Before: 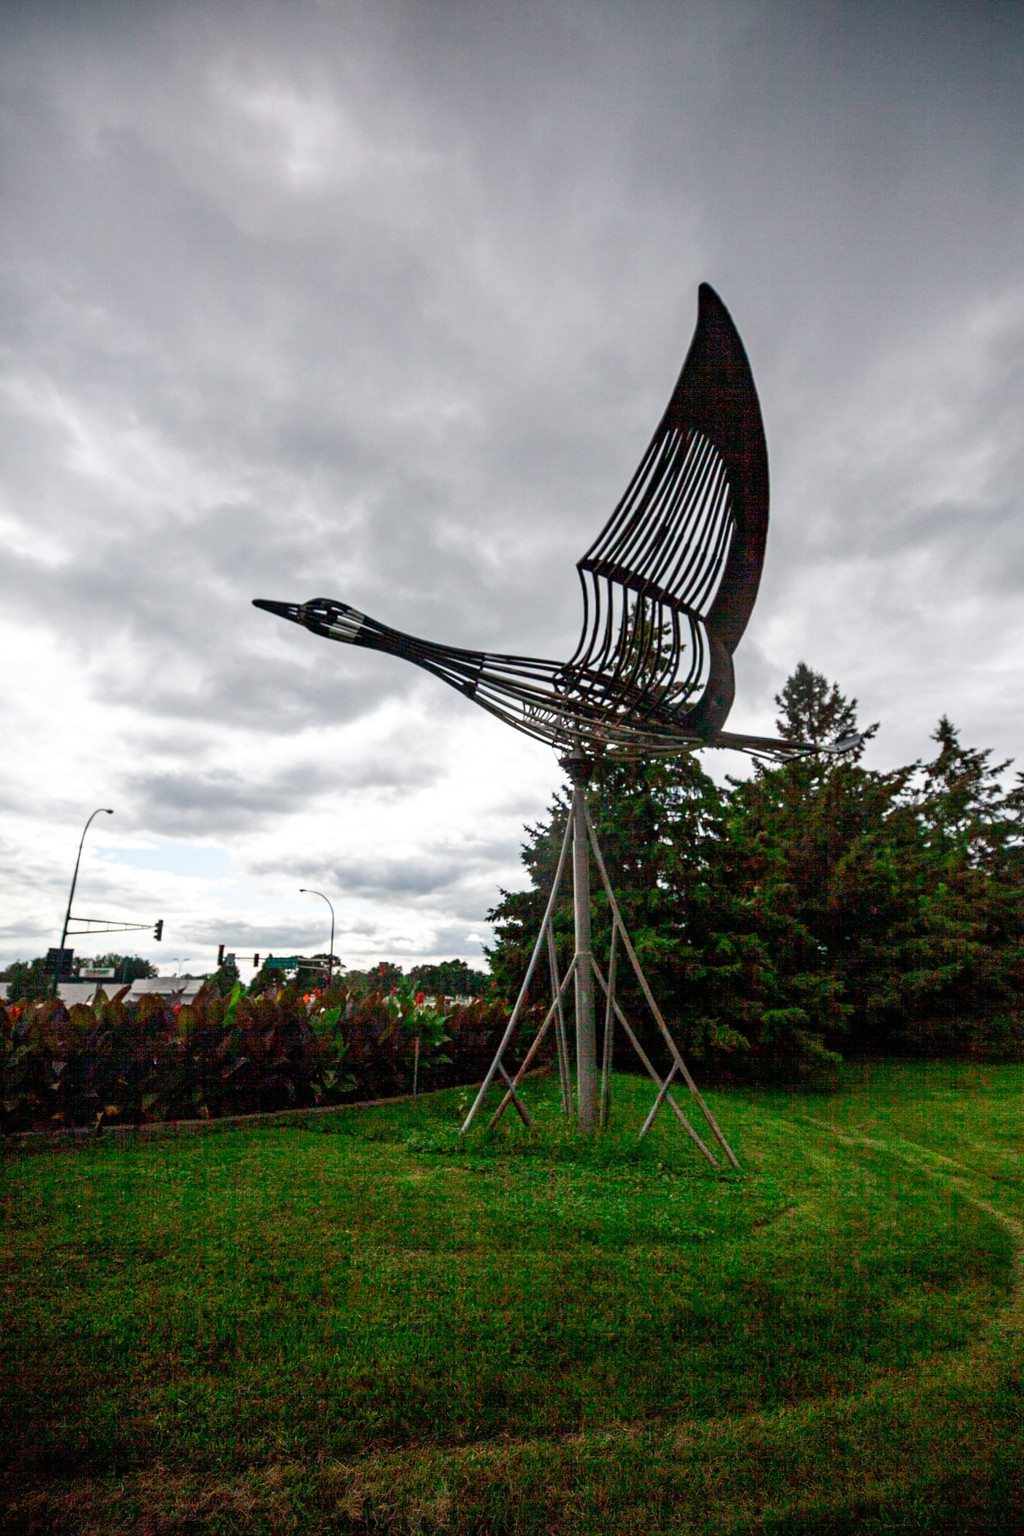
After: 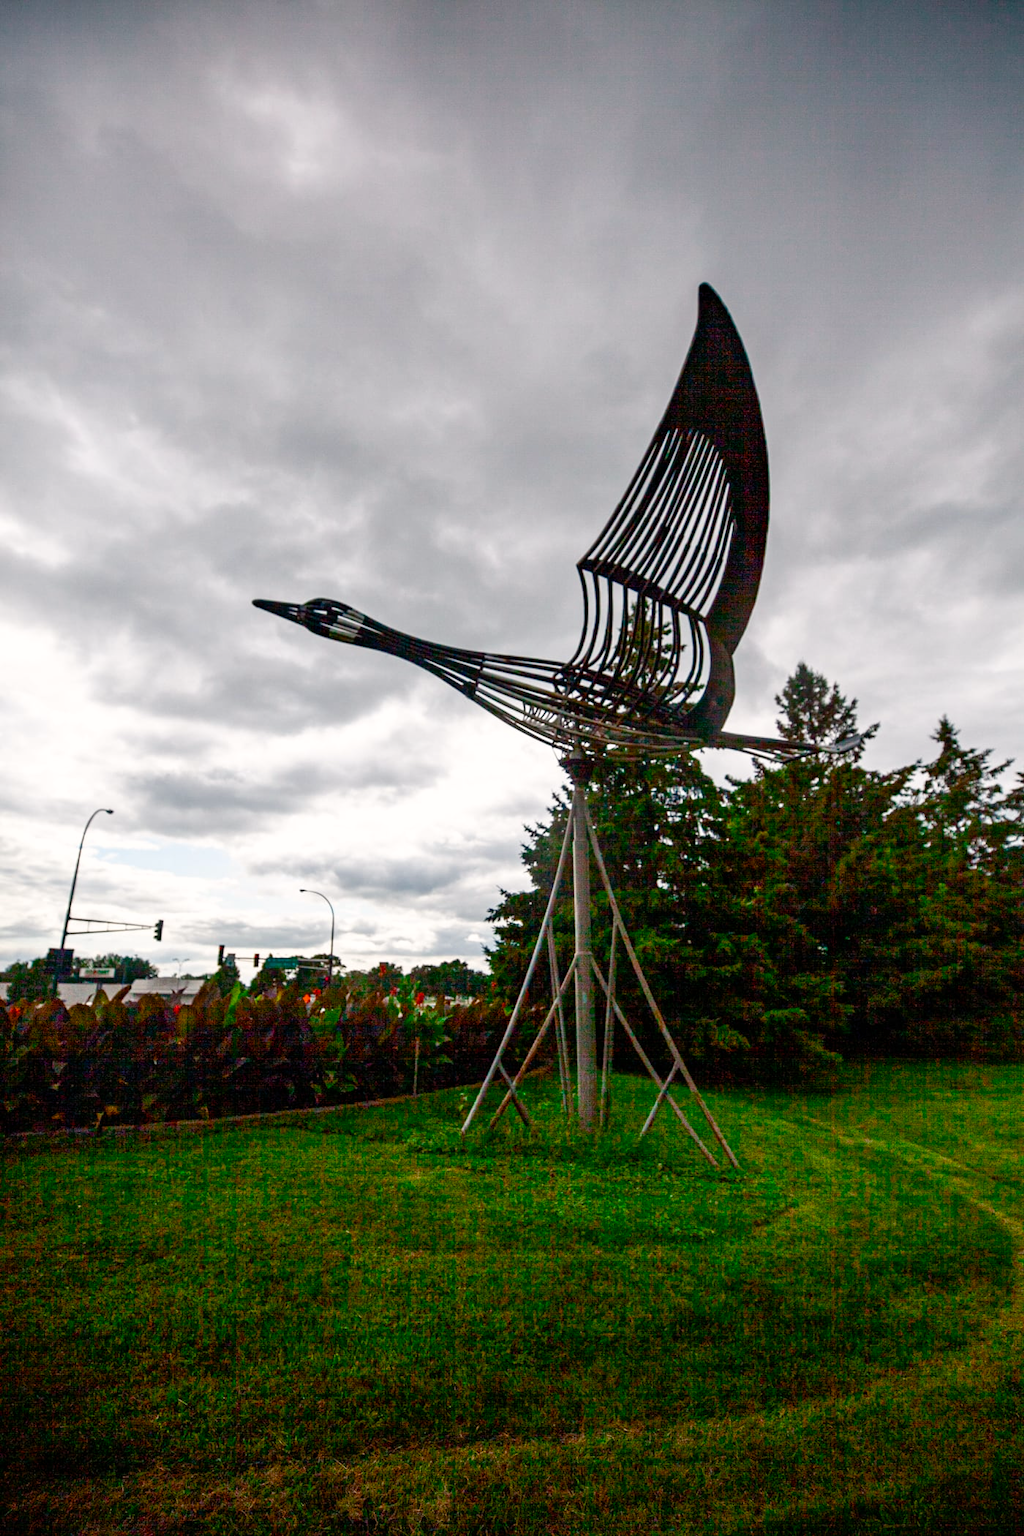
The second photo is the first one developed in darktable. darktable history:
color balance rgb: highlights gain › chroma 0.559%, highlights gain › hue 55.05°, linear chroma grading › global chroma -0.407%, perceptual saturation grading › global saturation 20%, perceptual saturation grading › highlights -25.048%, perceptual saturation grading › shadows 49.393%
